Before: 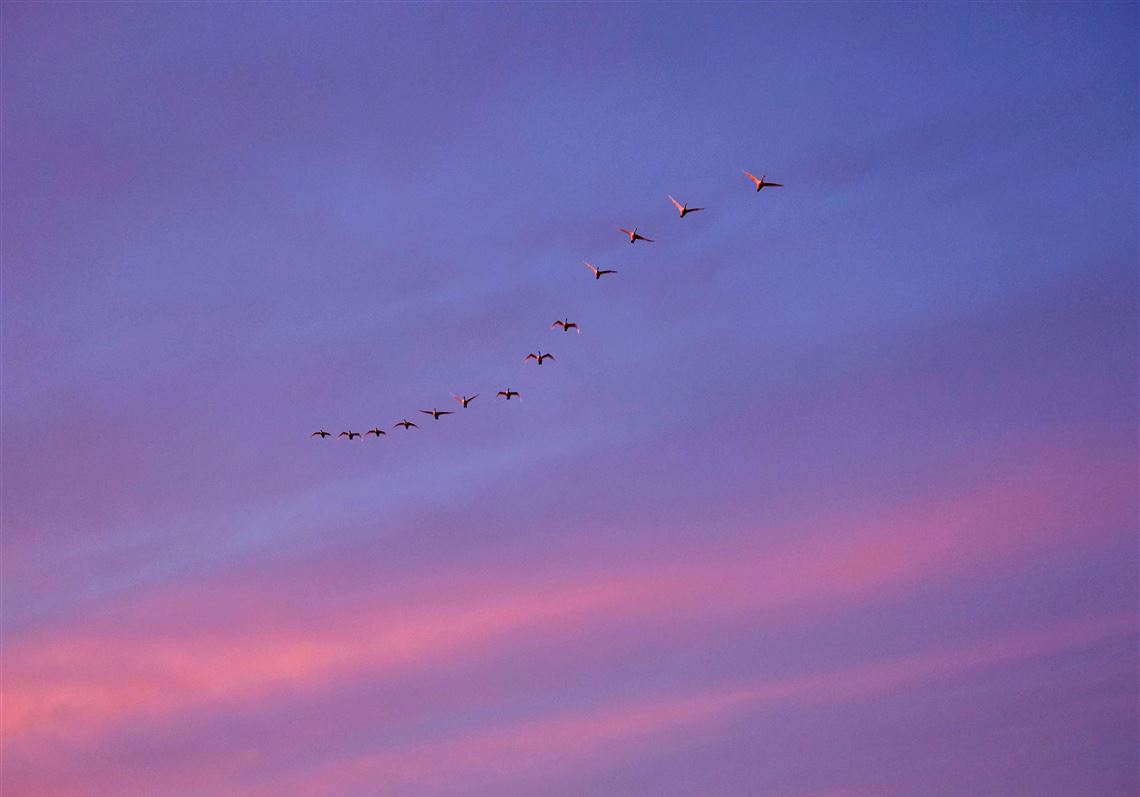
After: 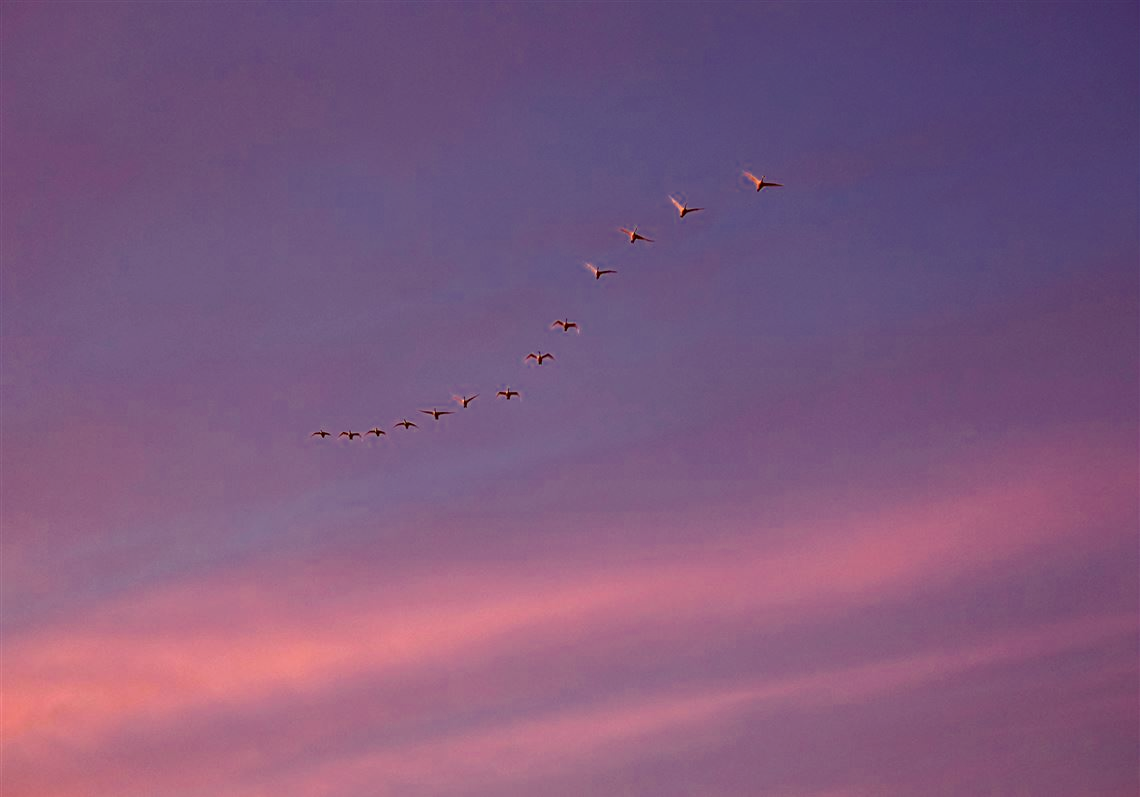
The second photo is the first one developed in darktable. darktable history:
color correction: highlights a* -5.3, highlights b* 9.8, shadows a* 9.8, shadows b* 24.26
color zones: curves: ch0 [(0, 0.497) (0.143, 0.5) (0.286, 0.5) (0.429, 0.483) (0.571, 0.116) (0.714, -0.006) (0.857, 0.28) (1, 0.497)]
color balance: mode lift, gamma, gain (sRGB), lift [1, 1, 1.022, 1.026]
